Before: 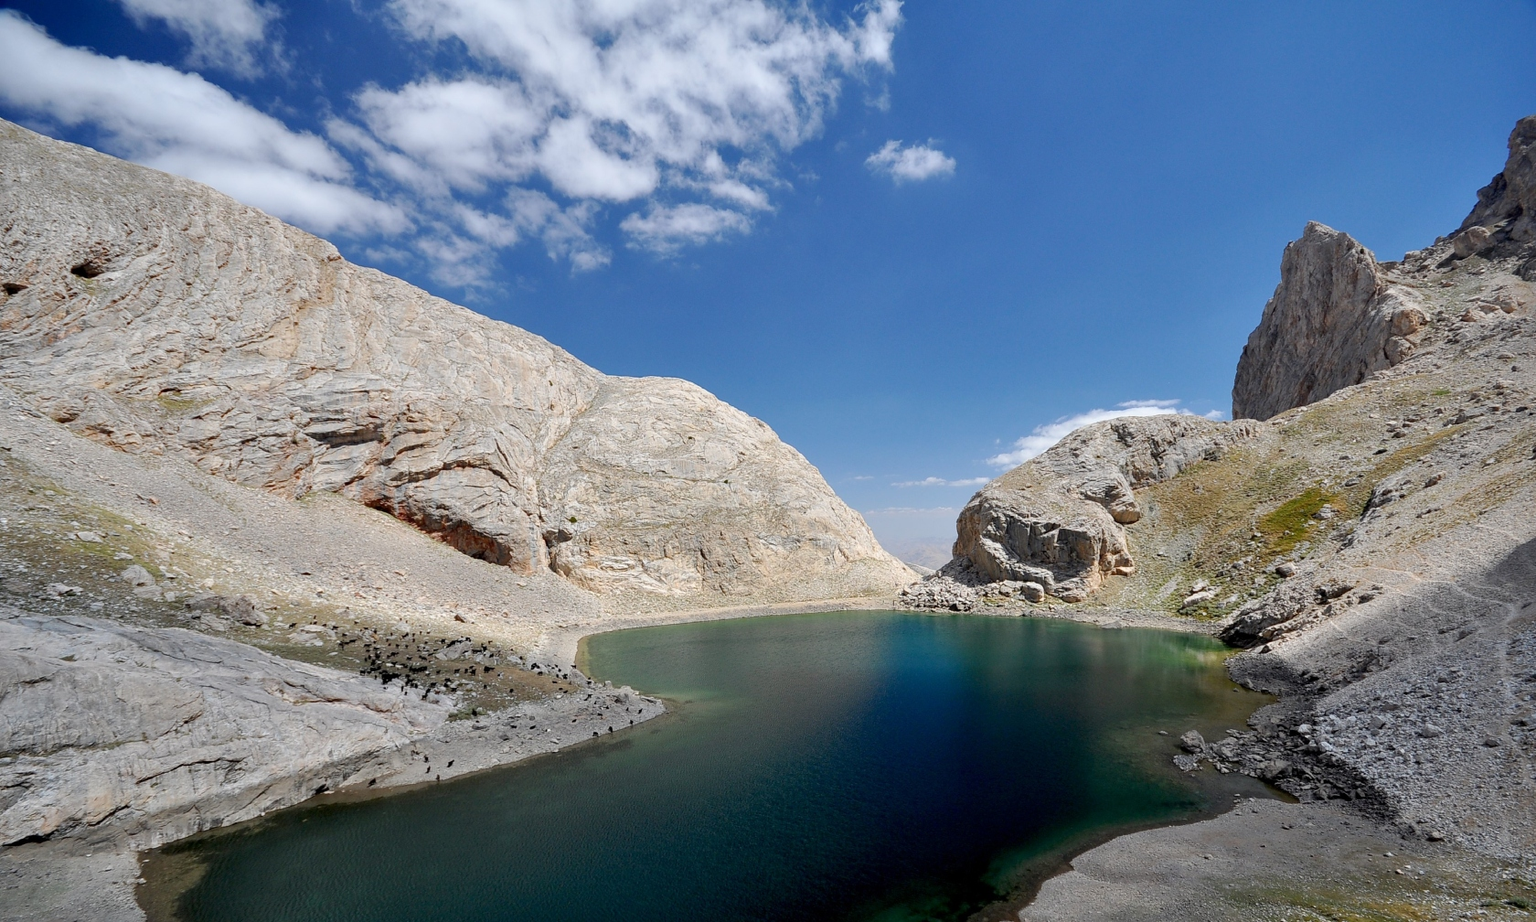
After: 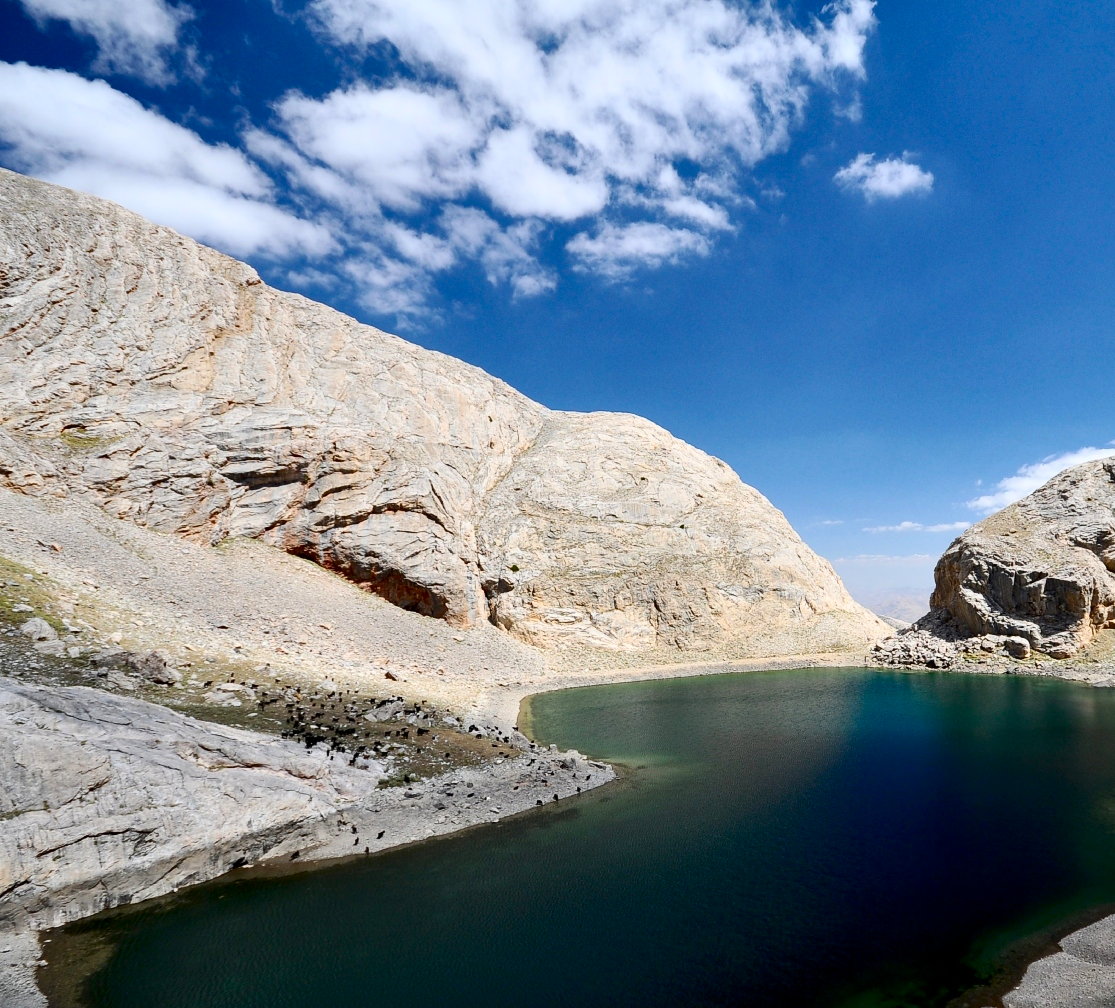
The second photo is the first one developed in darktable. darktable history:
crop and rotate: left 6.672%, right 26.933%
tone equalizer: on, module defaults
contrast brightness saturation: contrast 0.275
color balance rgb: perceptual saturation grading › global saturation 25.297%
